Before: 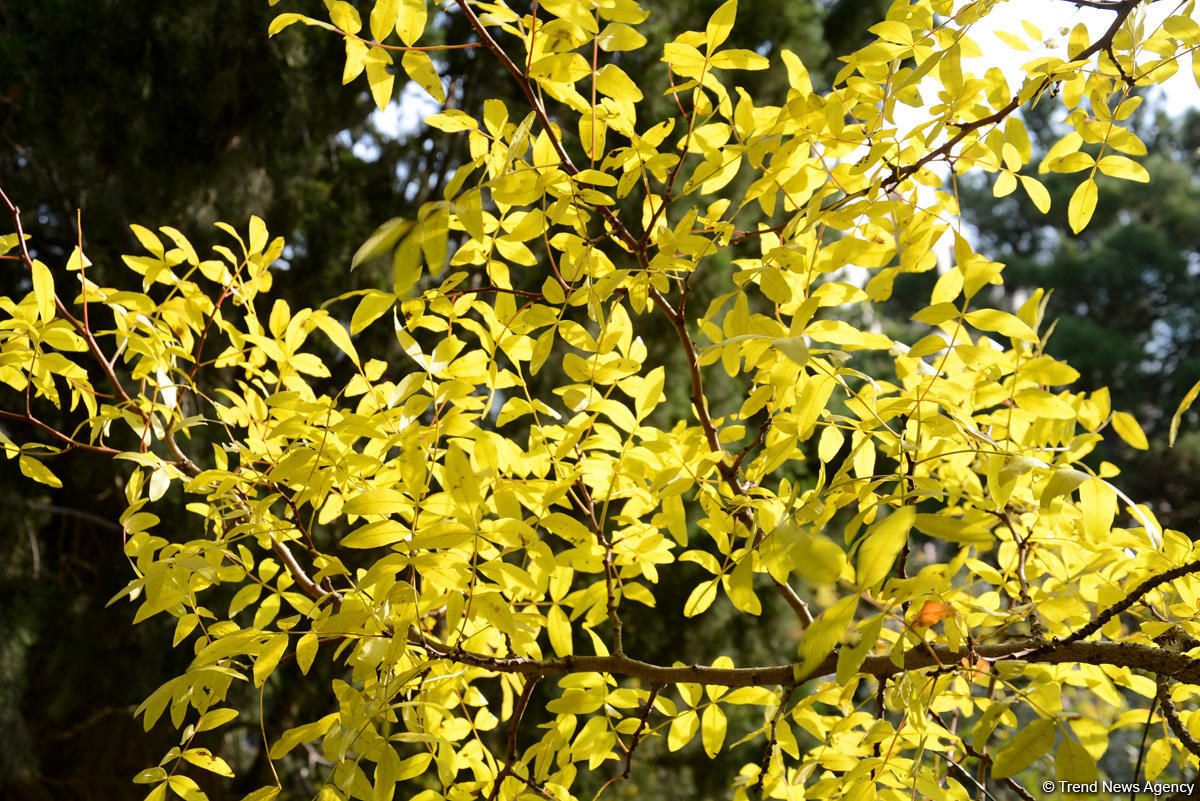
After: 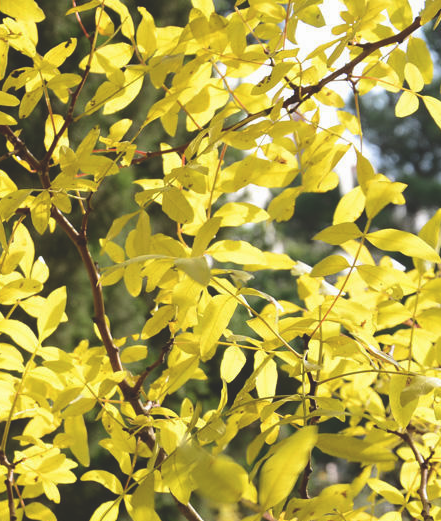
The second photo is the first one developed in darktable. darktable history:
exposure: black level correction -0.021, exposure -0.032 EV, compensate exposure bias true, compensate highlight preservation false
crop and rotate: left 49.898%, top 10.096%, right 13.273%, bottom 24.829%
